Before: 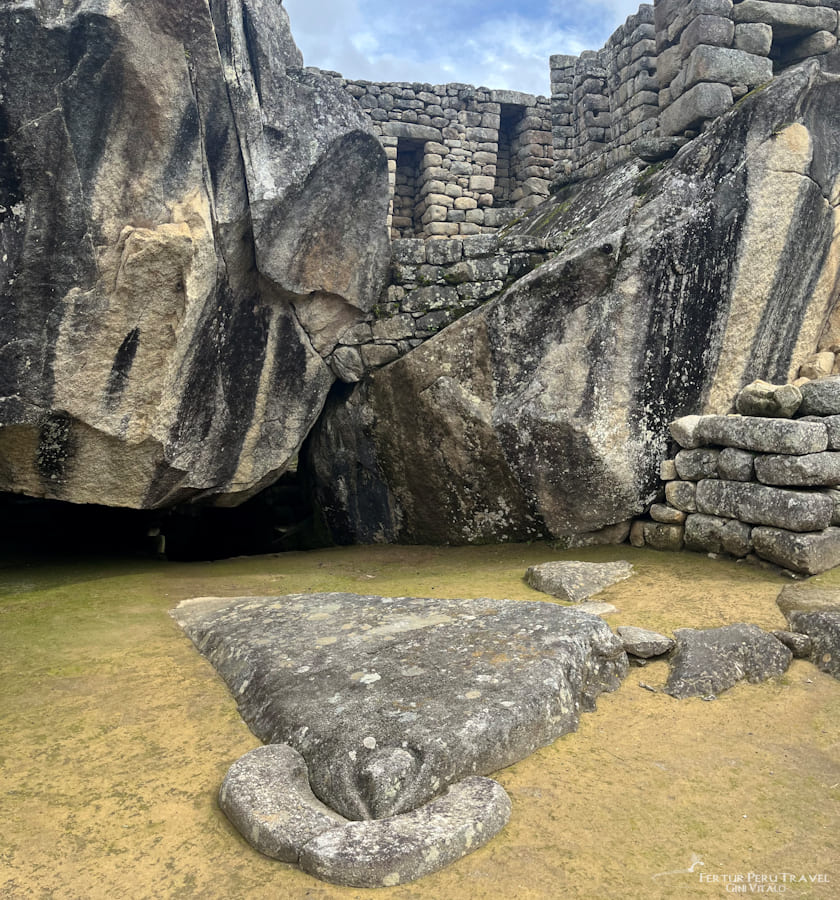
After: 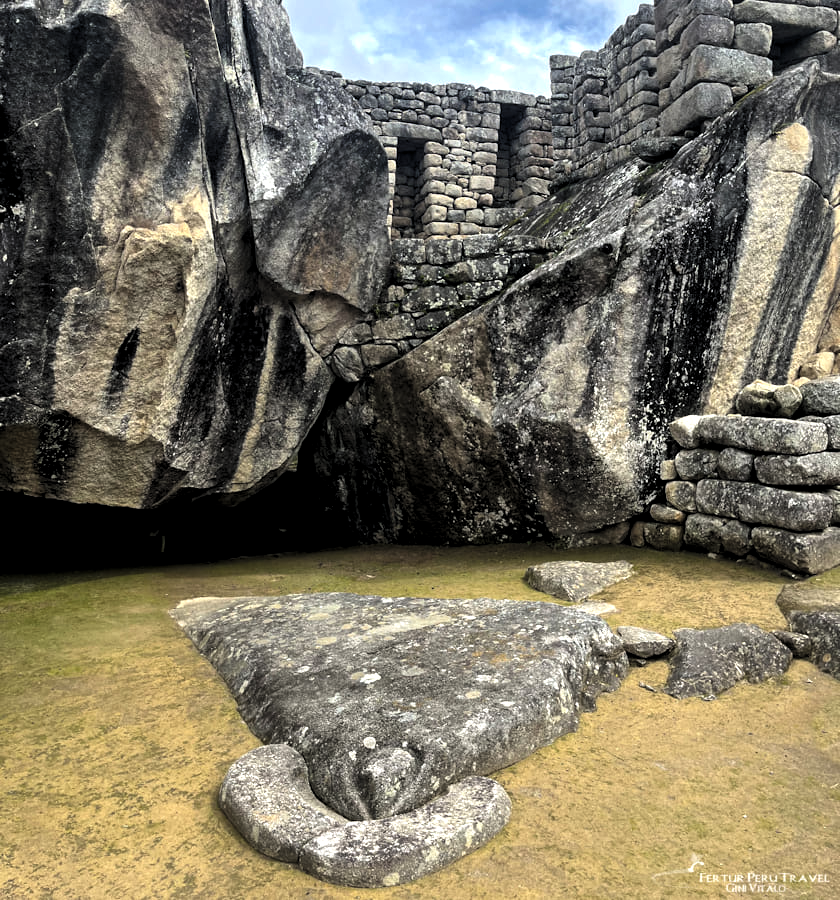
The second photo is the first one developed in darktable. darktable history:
levels: levels [0.129, 0.519, 0.867]
color zones: curves: ch0 [(0, 0.444) (0.143, 0.442) (0.286, 0.441) (0.429, 0.441) (0.571, 0.441) (0.714, 0.441) (0.857, 0.442) (1, 0.444)]
